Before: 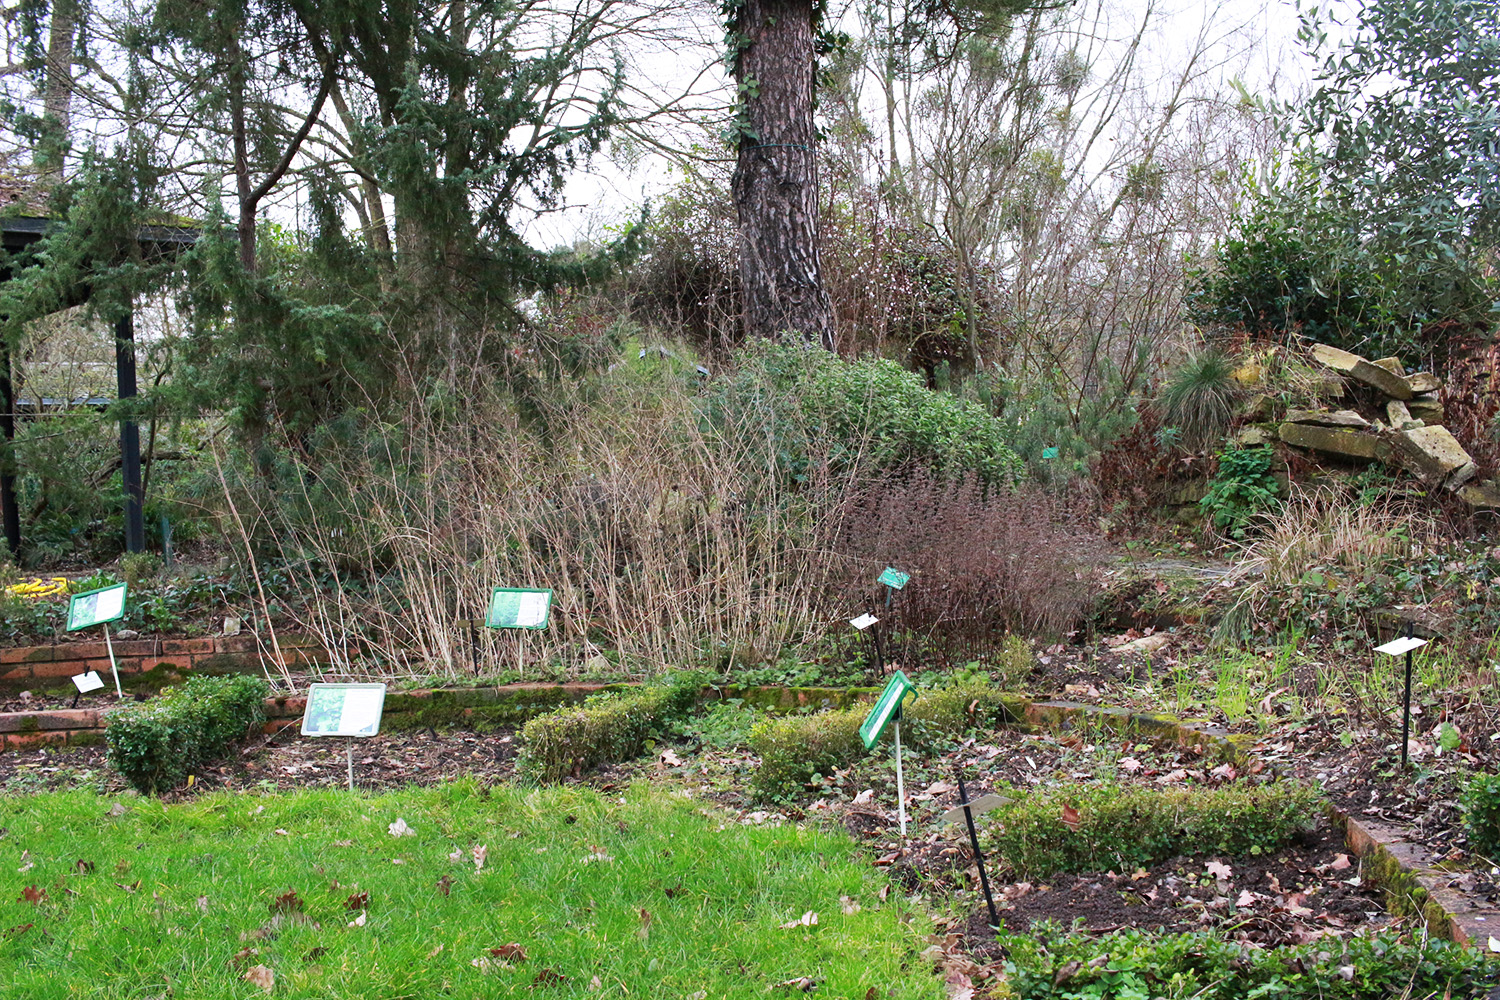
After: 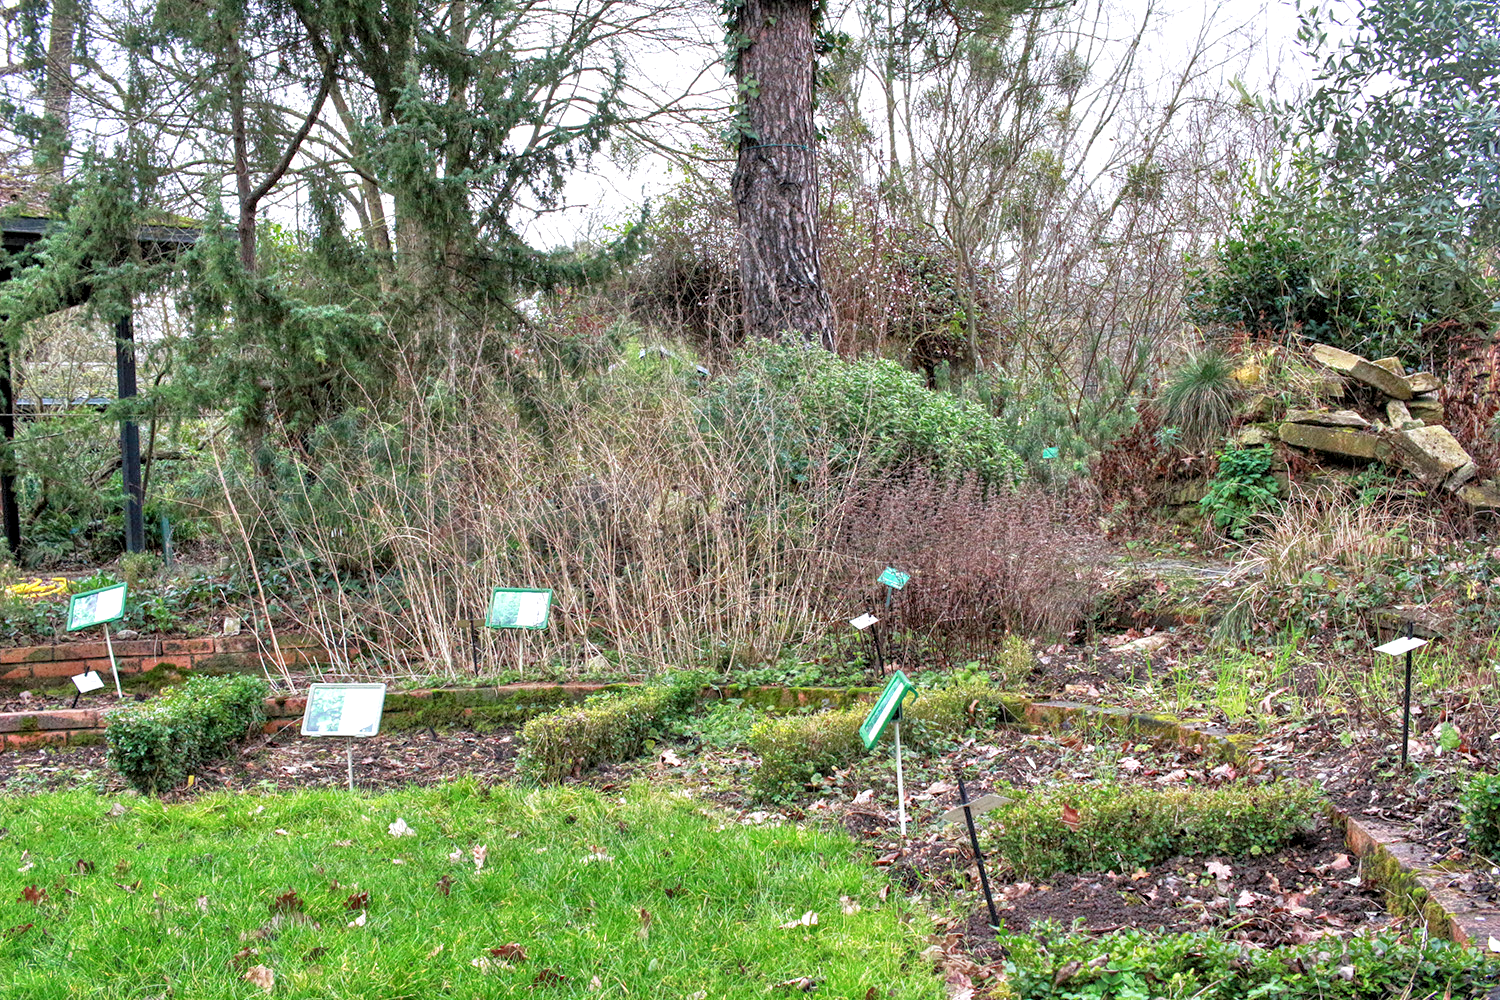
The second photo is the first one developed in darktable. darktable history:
tone equalizer: -7 EV 0.142 EV, -6 EV 0.569 EV, -5 EV 1.12 EV, -4 EV 1.32 EV, -3 EV 1.14 EV, -2 EV 0.6 EV, -1 EV 0.166 EV
local contrast: highlights 105%, shadows 97%, detail 200%, midtone range 0.2
